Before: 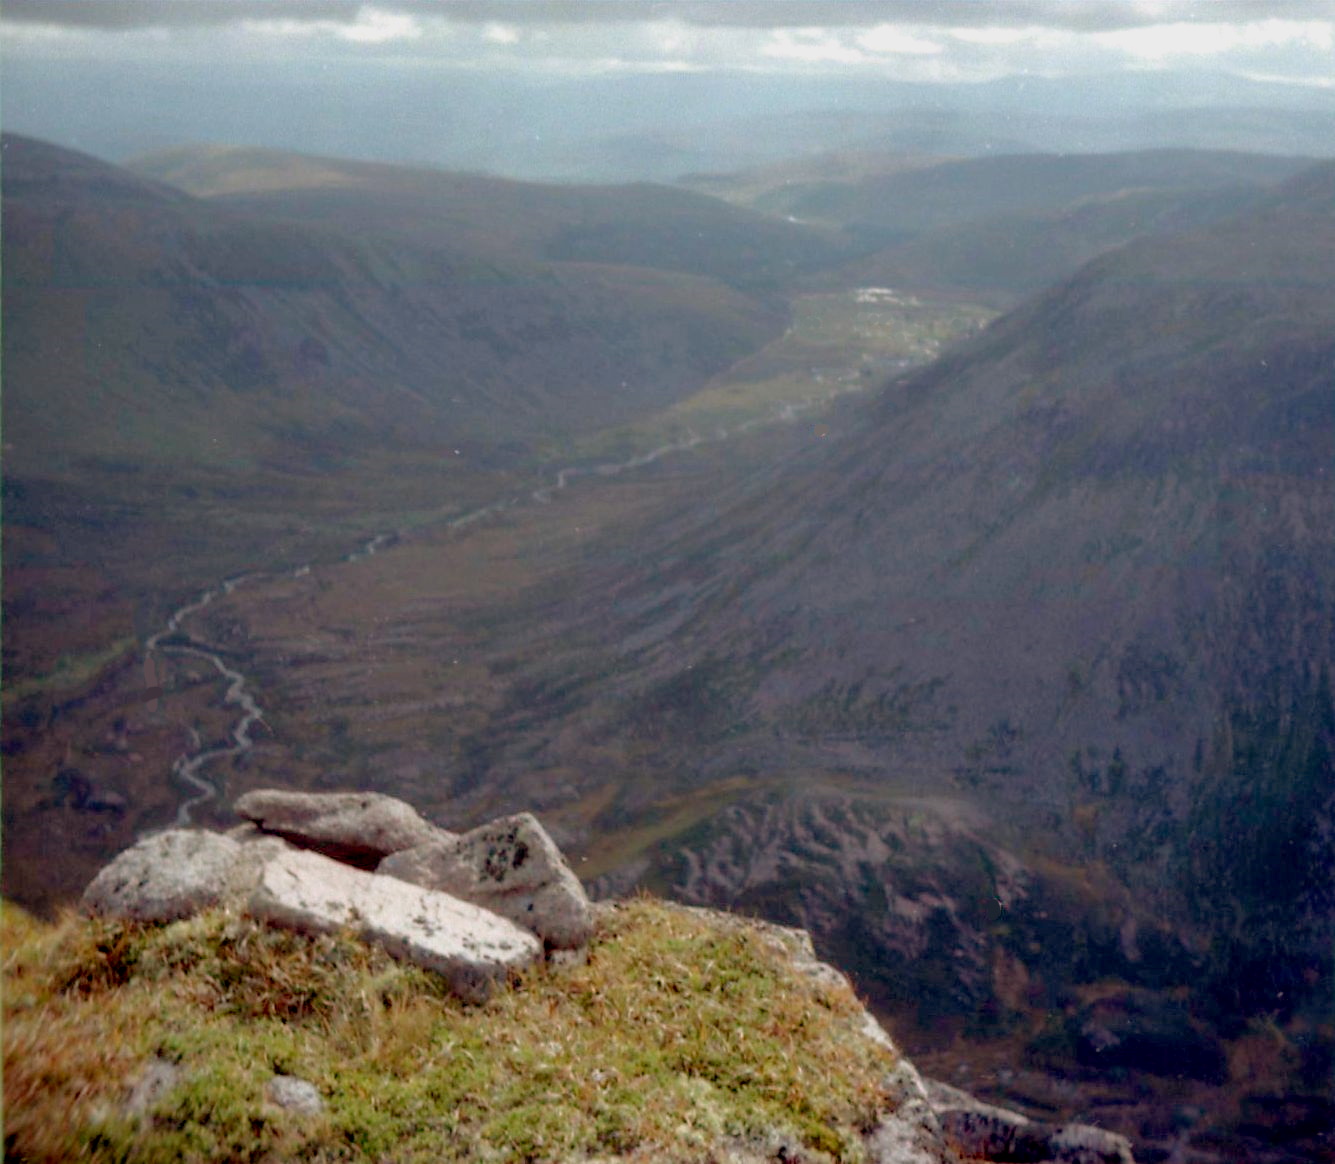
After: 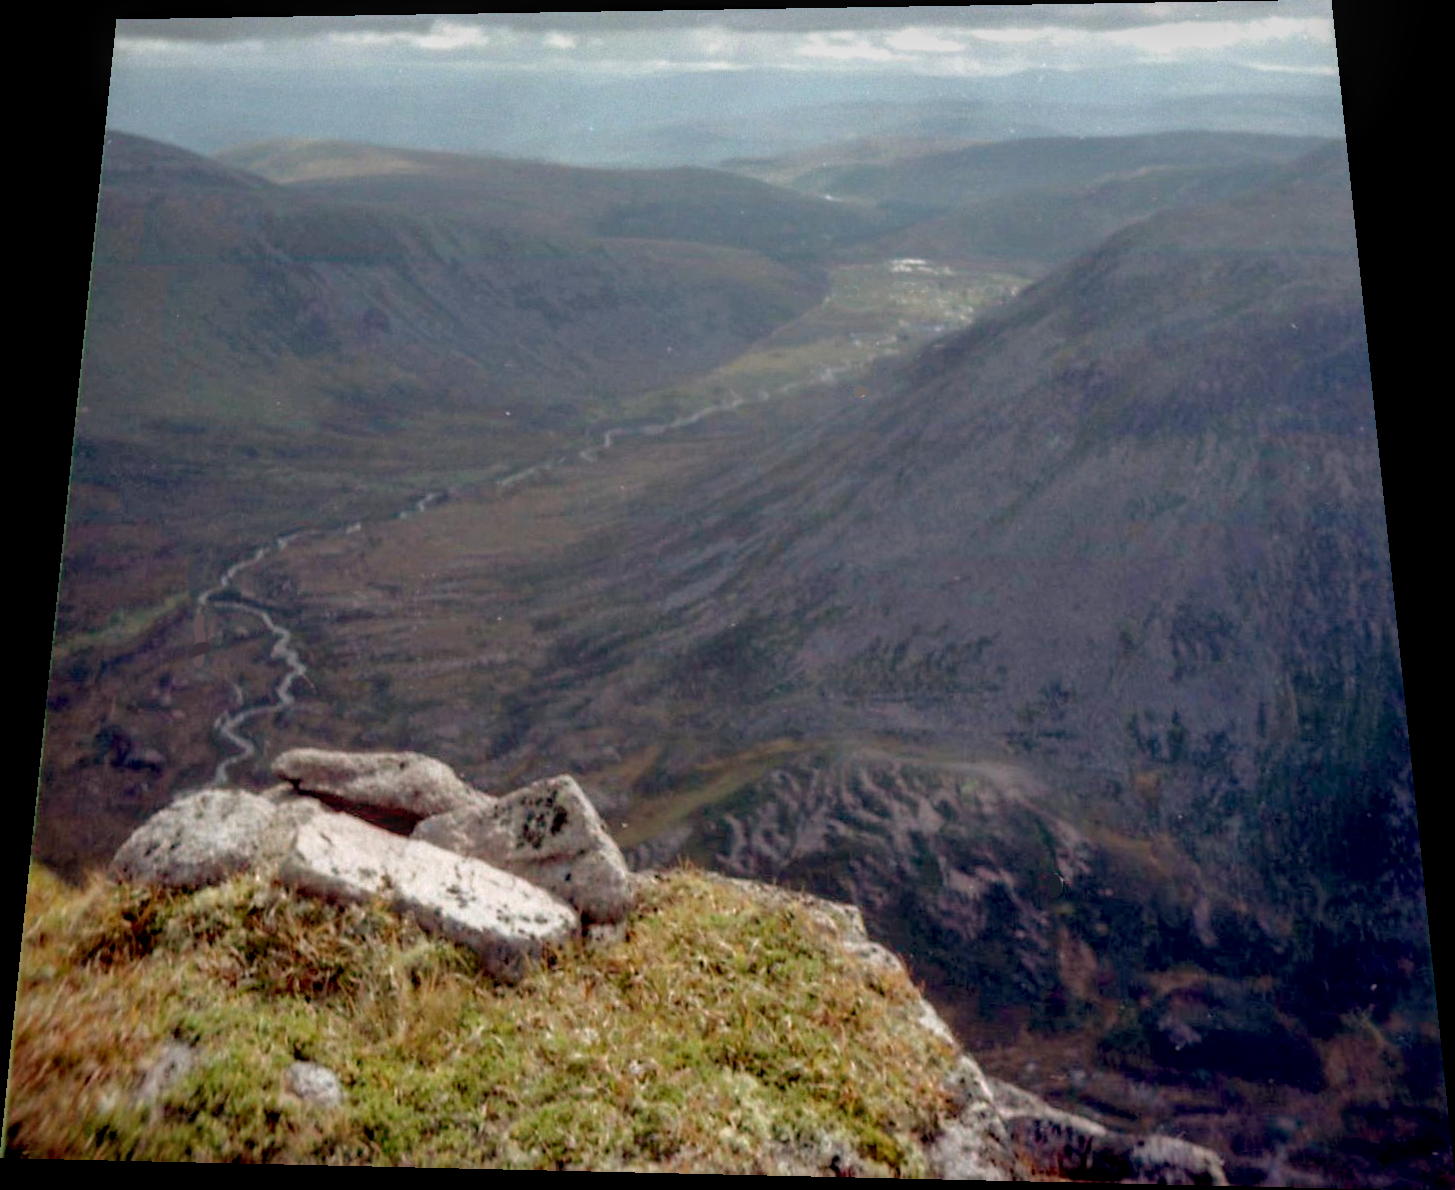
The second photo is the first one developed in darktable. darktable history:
rotate and perspective: rotation 0.128°, lens shift (vertical) -0.181, lens shift (horizontal) -0.044, shear 0.001, automatic cropping off
local contrast: highlights 35%, detail 135%
color balance: mode lift, gamma, gain (sRGB)
